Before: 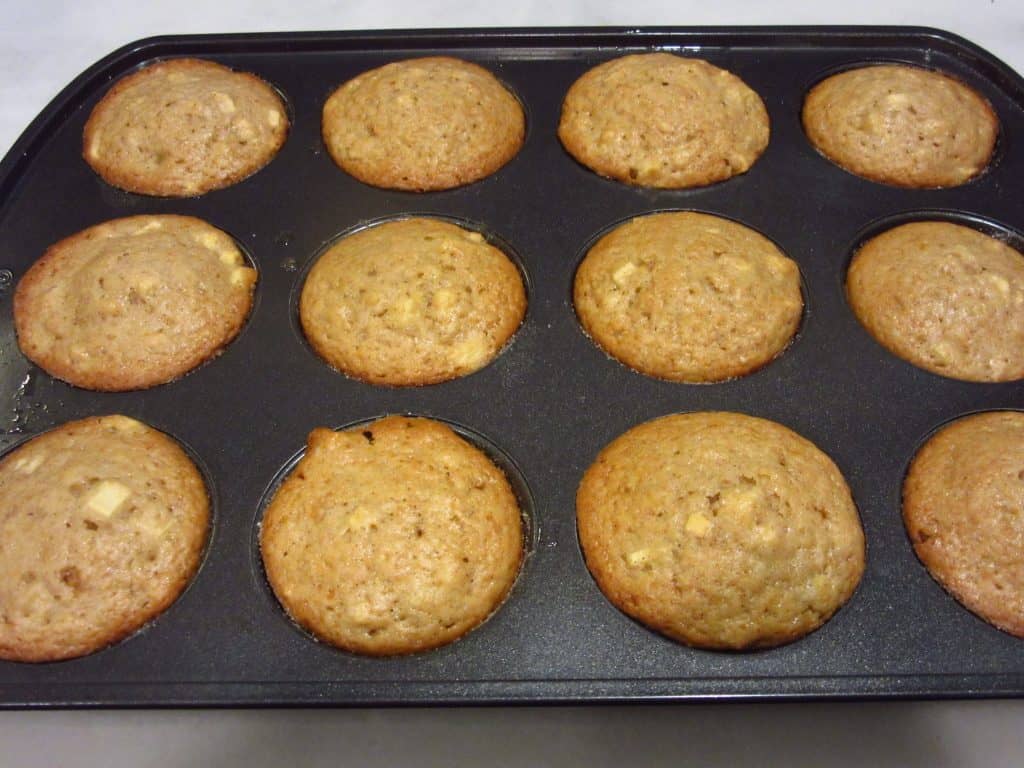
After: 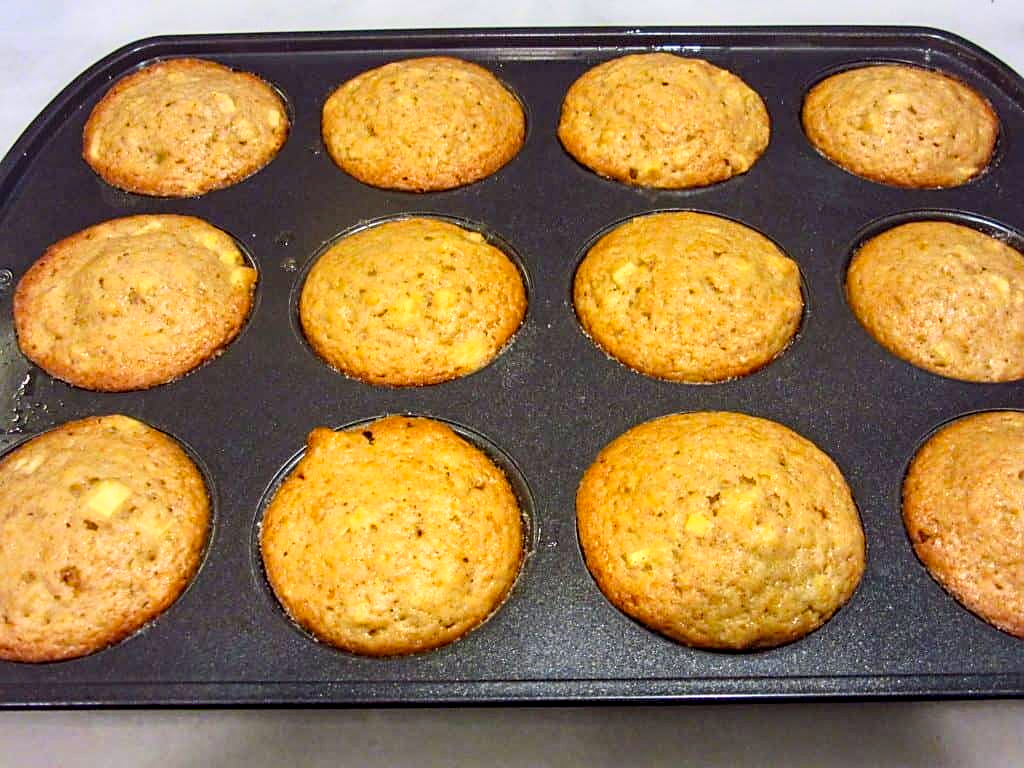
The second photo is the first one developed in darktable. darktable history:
contrast brightness saturation: contrast 0.236, brightness 0.259, saturation 0.385
local contrast: on, module defaults
sharpen: on, module defaults
haze removal: strength 0.279, distance 0.255, adaptive false
